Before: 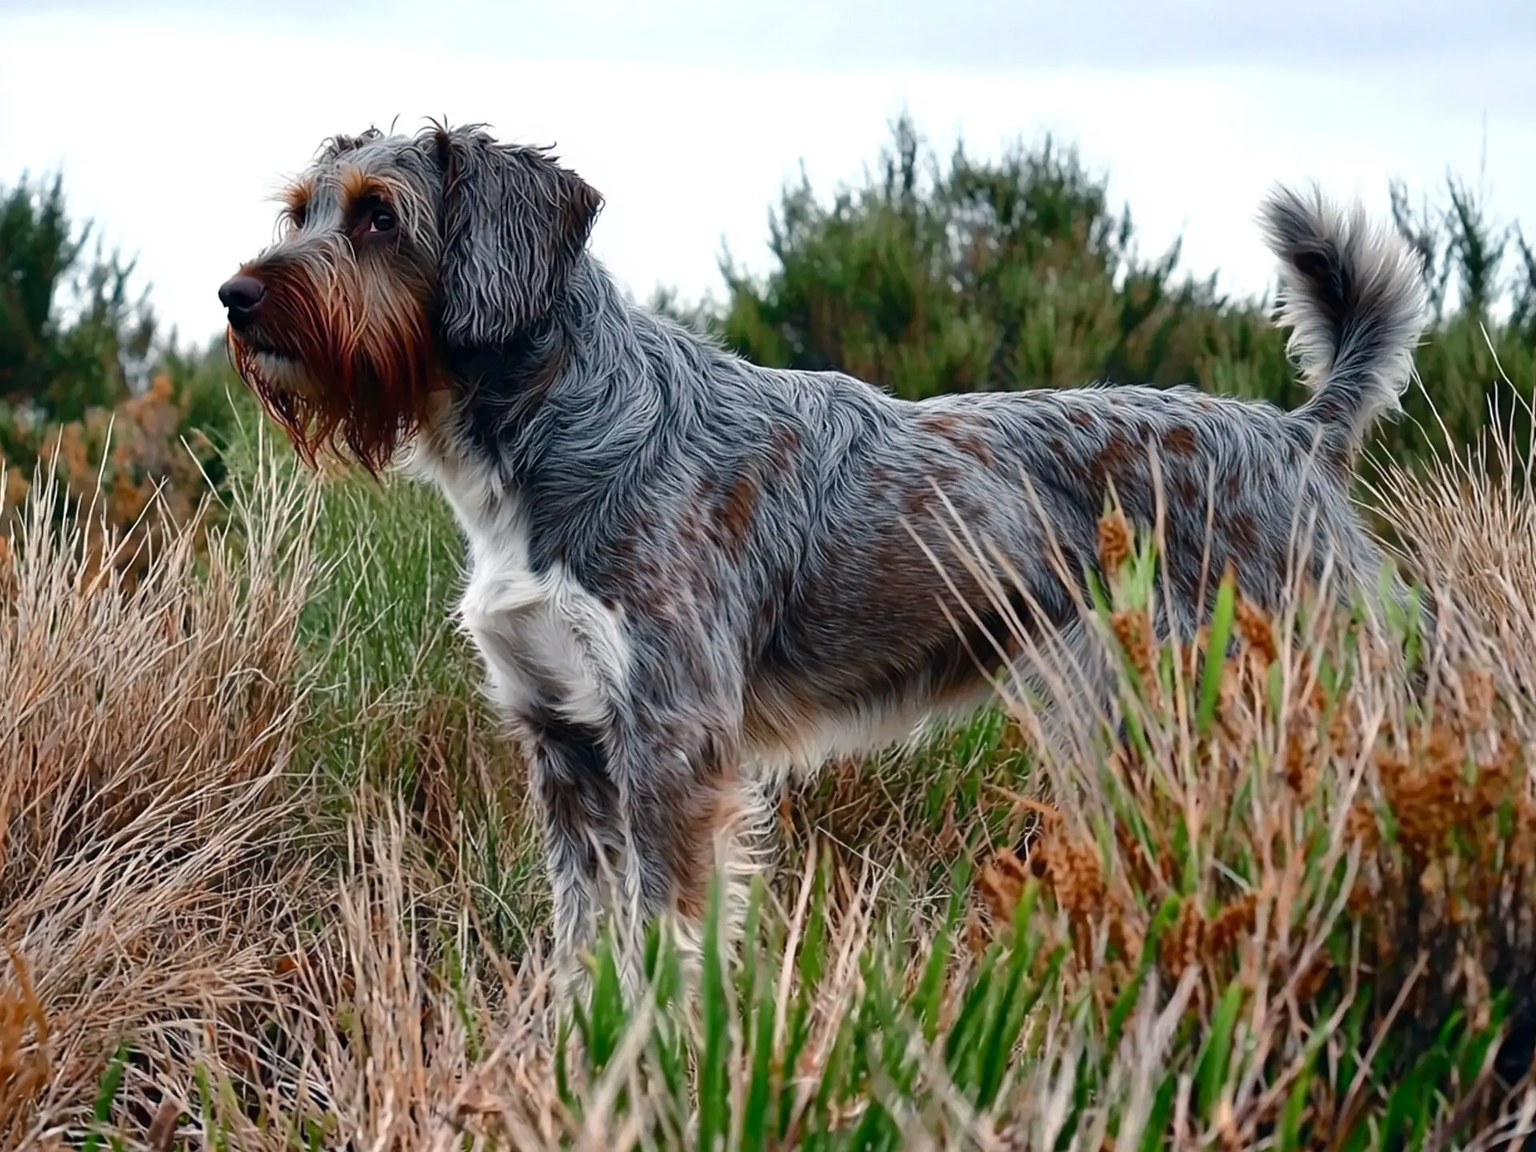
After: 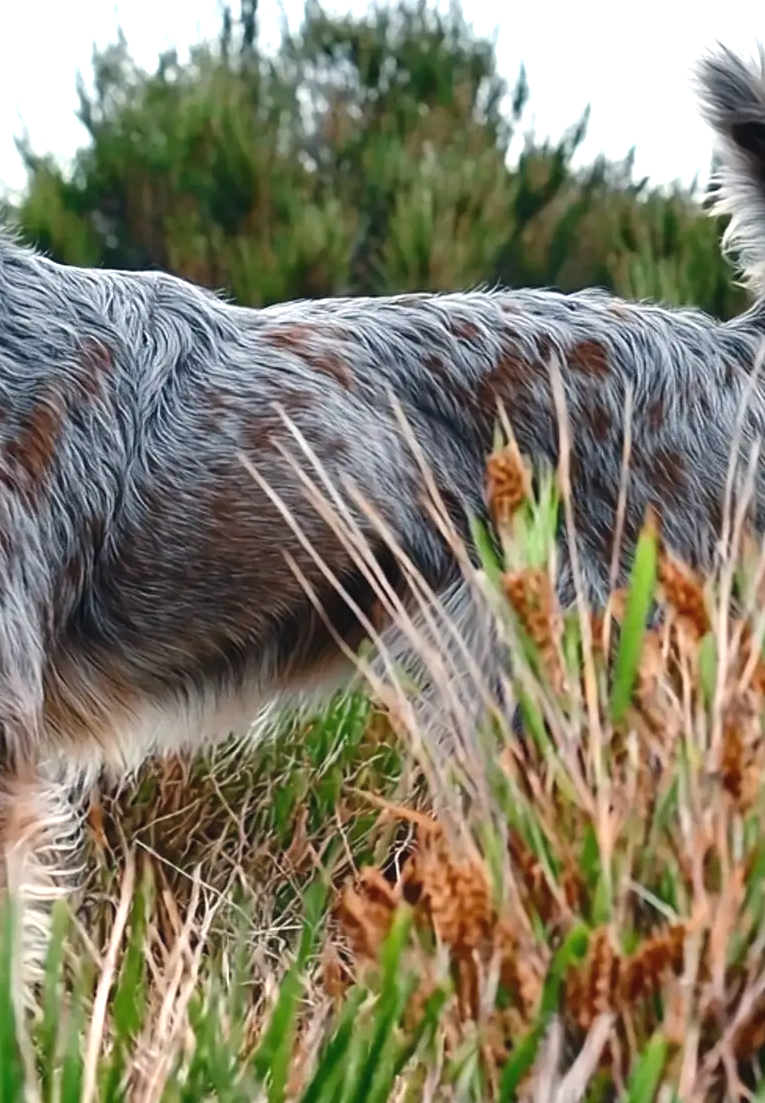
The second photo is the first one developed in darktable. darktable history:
crop: left 46.17%, top 13.453%, right 13.937%, bottom 9.895%
exposure: black level correction -0.002, exposure 0.534 EV, compensate highlight preservation false
